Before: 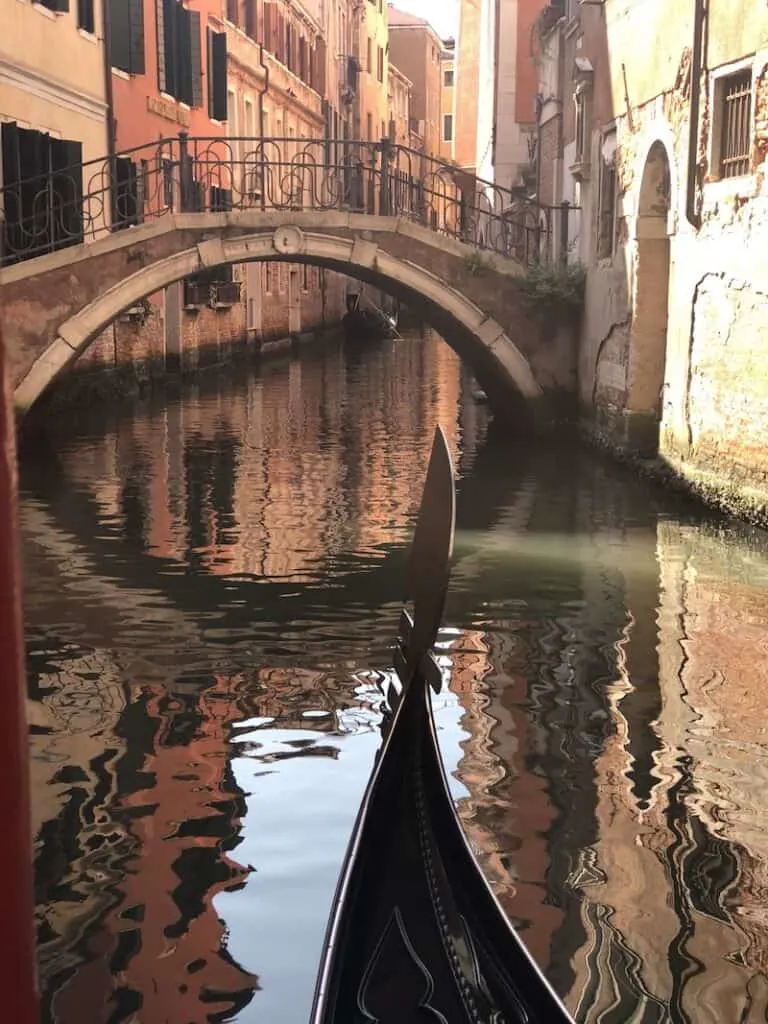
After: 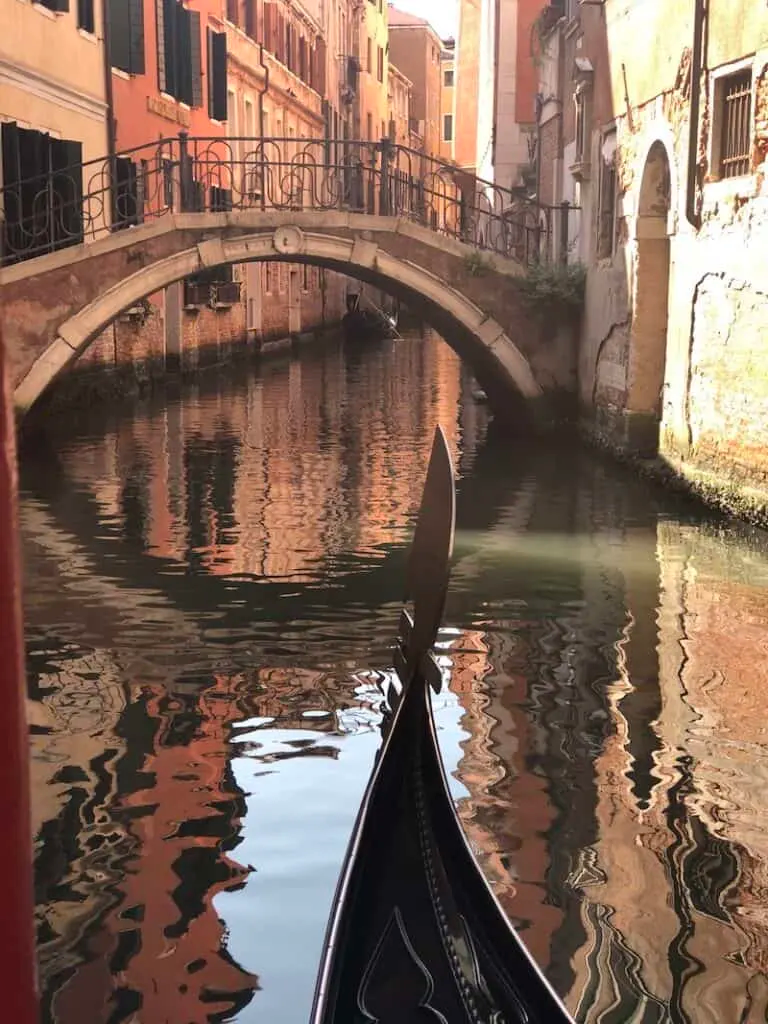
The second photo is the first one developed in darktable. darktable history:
shadows and highlights: shadows 37.19, highlights -27.08, soften with gaussian
